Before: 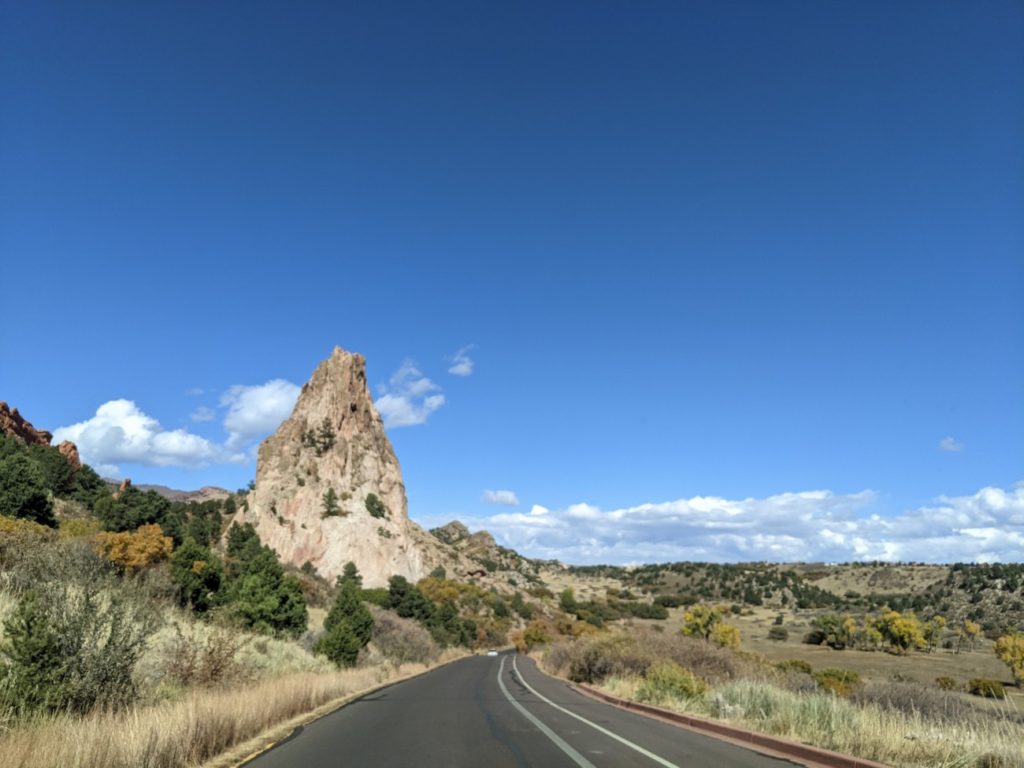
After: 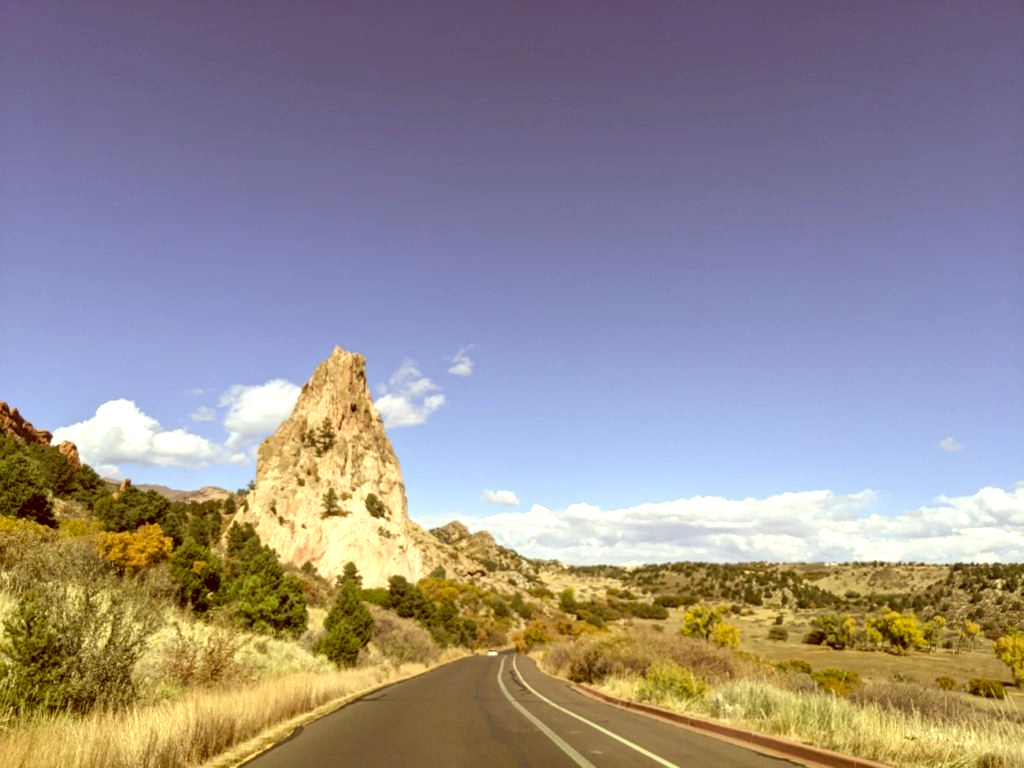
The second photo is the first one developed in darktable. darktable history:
color correction: highlights a* 1.12, highlights b* 24.26, shadows a* 15.58, shadows b* 24.26
exposure: exposure 0.6 EV, compensate highlight preservation false
